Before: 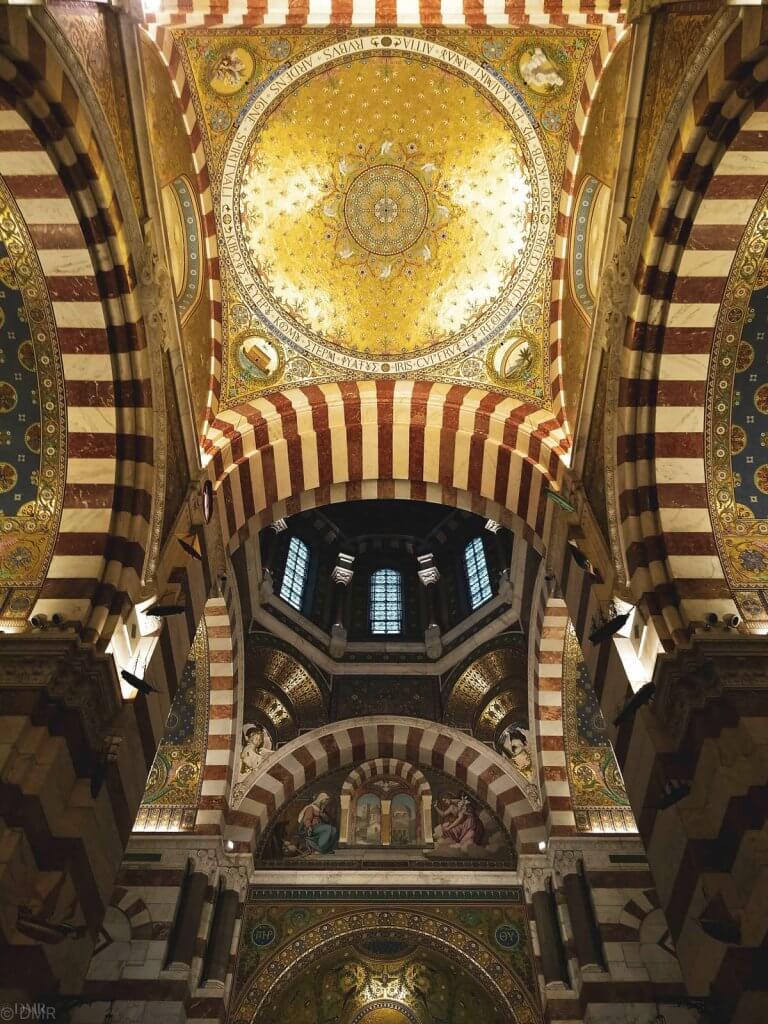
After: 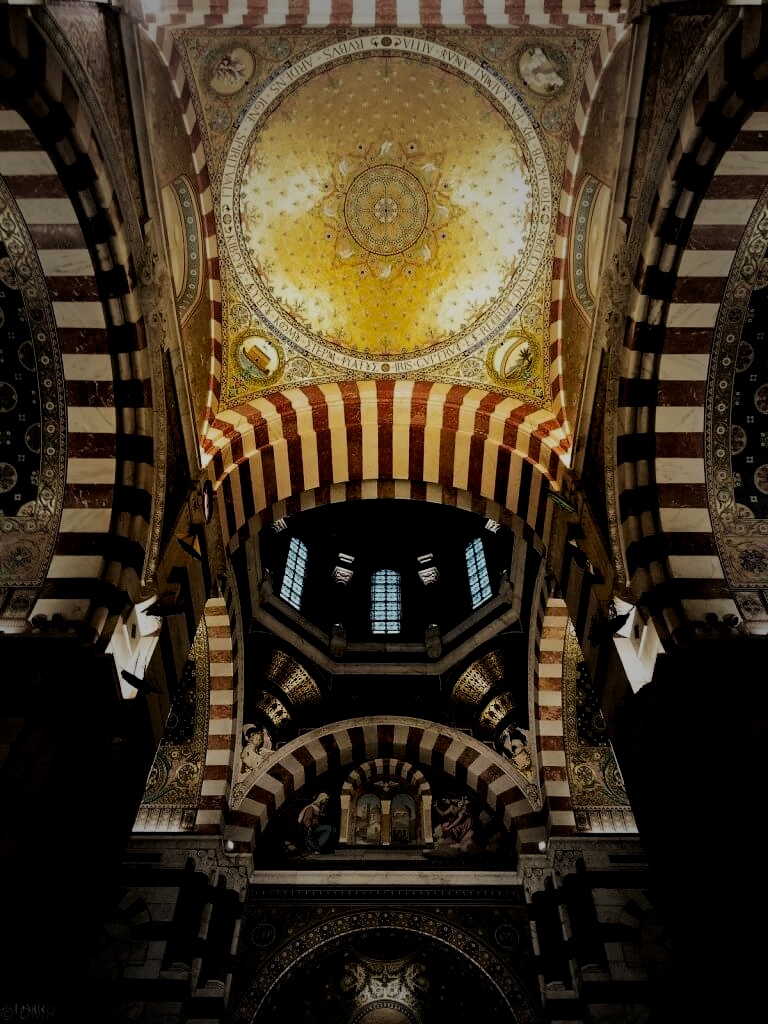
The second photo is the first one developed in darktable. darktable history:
contrast brightness saturation: brightness -0.201, saturation 0.078
filmic rgb: black relative exposure -2.82 EV, white relative exposure 4.56 EV, hardness 1.72, contrast 1.264, color science v6 (2022)
vignetting: fall-off start 48.97%, automatic ratio true, width/height ratio 1.295
